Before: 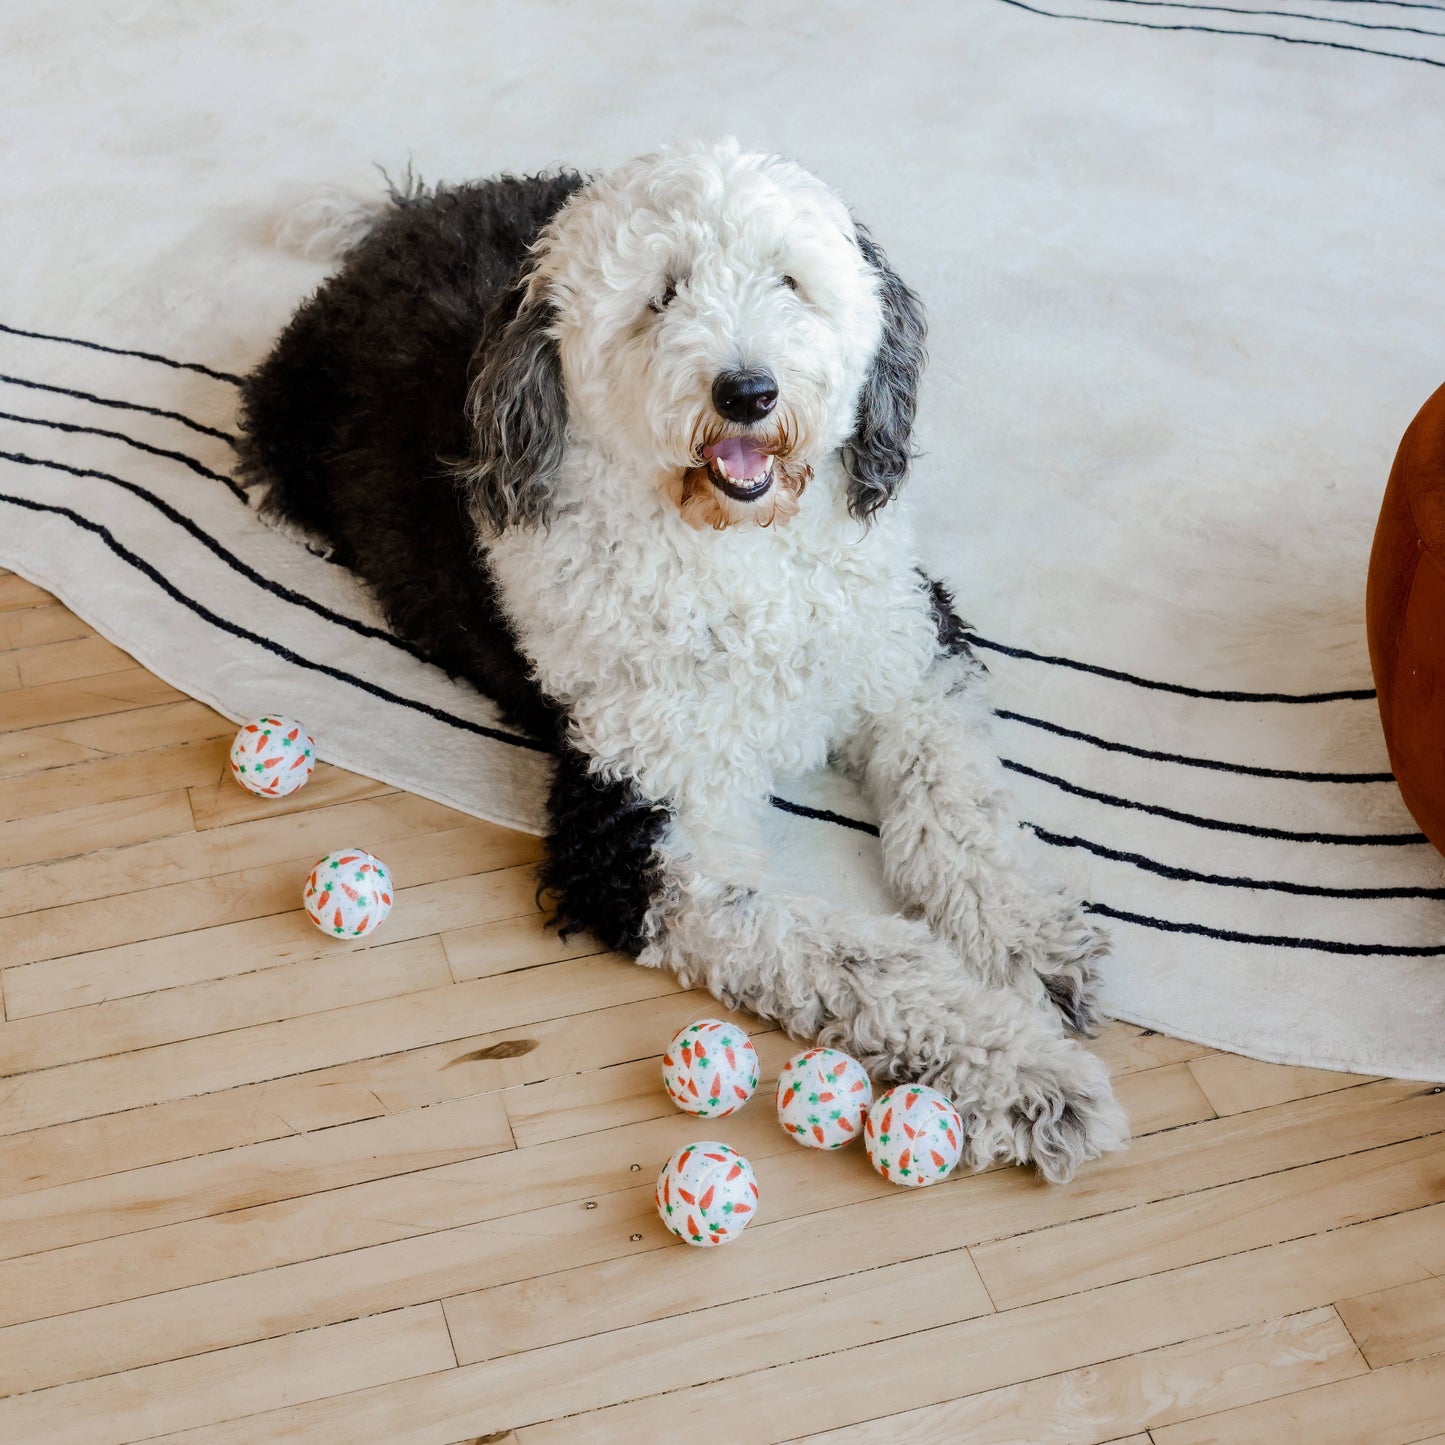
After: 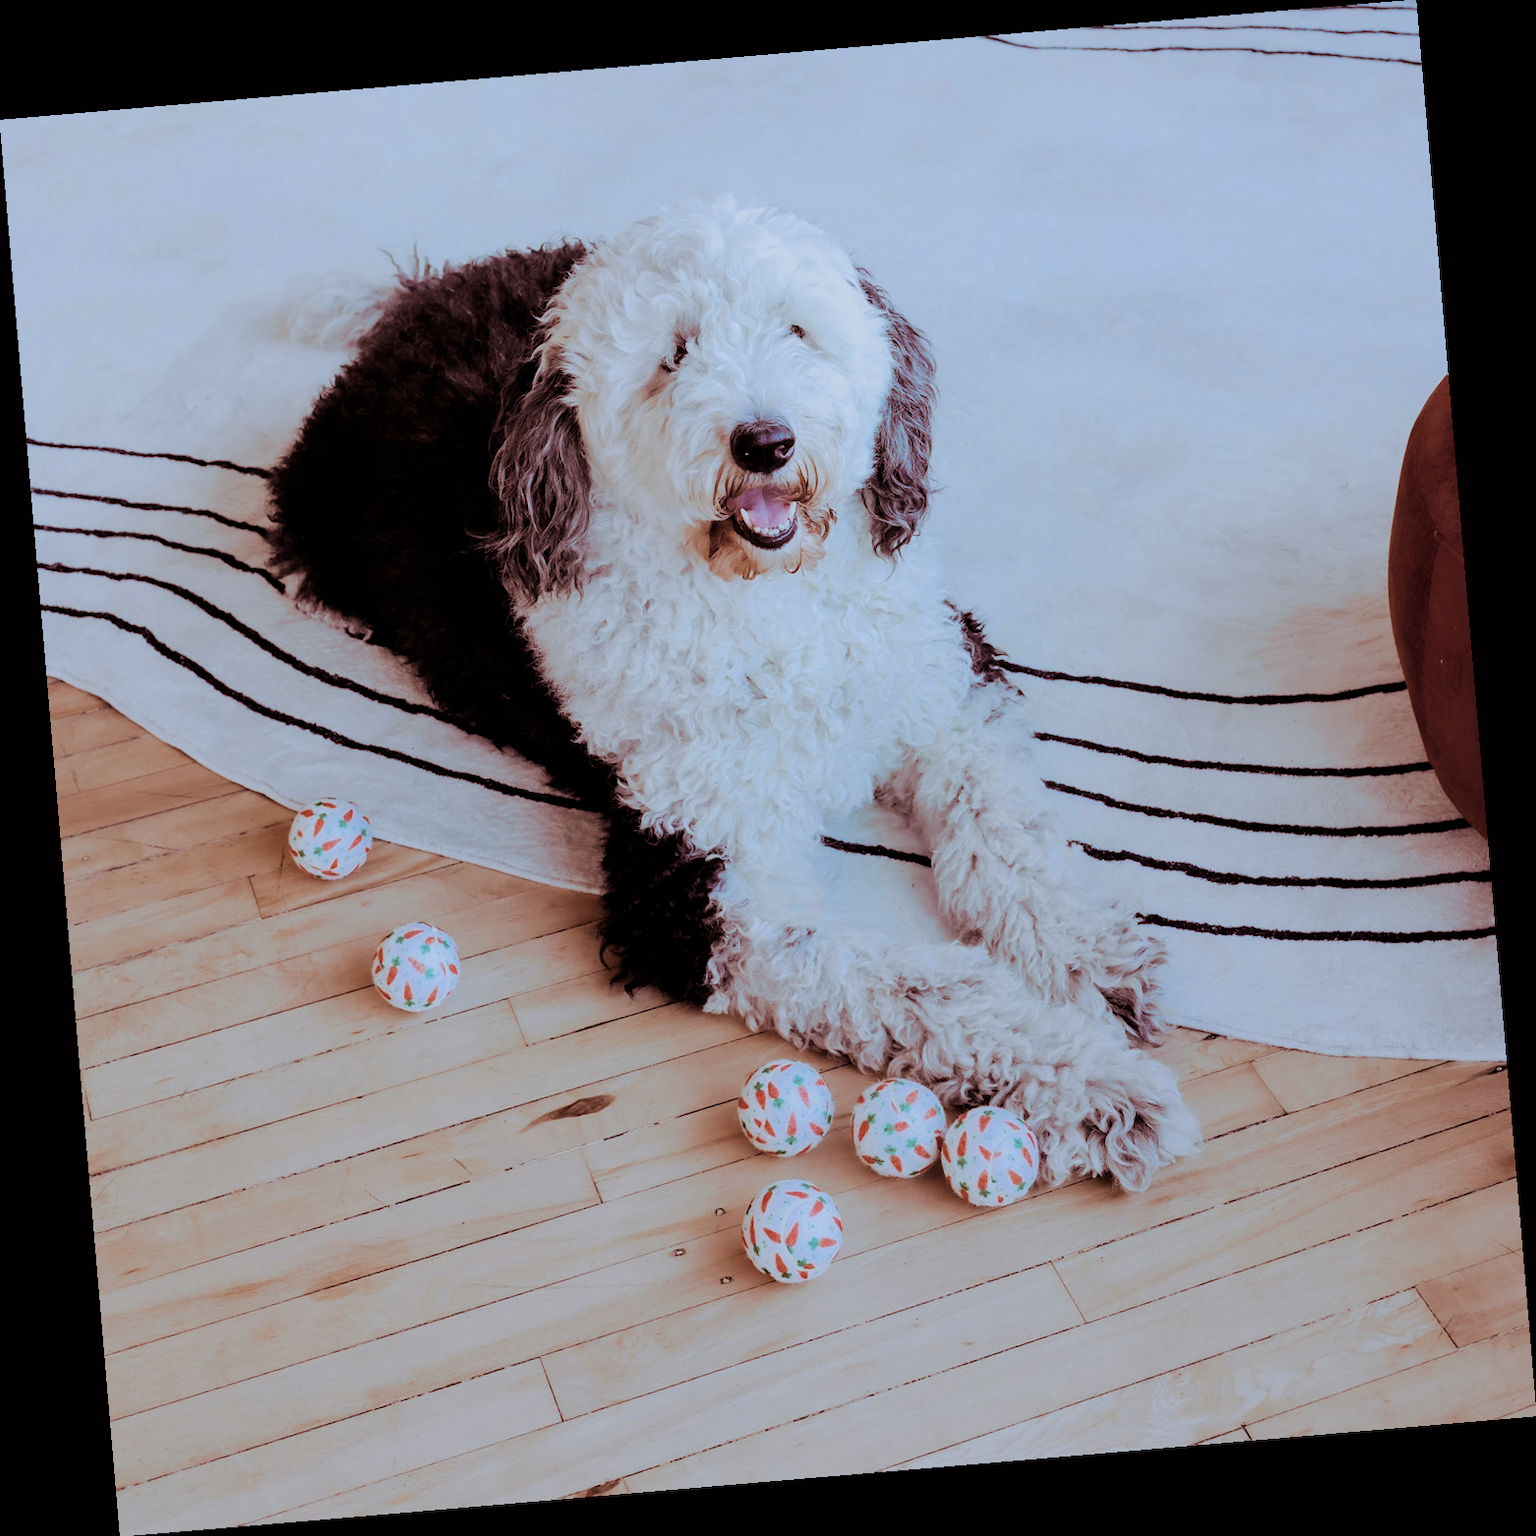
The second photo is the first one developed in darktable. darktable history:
filmic rgb: black relative exposure -7.82 EV, white relative exposure 4.29 EV, hardness 3.86, color science v6 (2022)
split-toning: shadows › hue 360°
white balance: red 0.926, green 1.003, blue 1.133
rotate and perspective: rotation -4.86°, automatic cropping off
